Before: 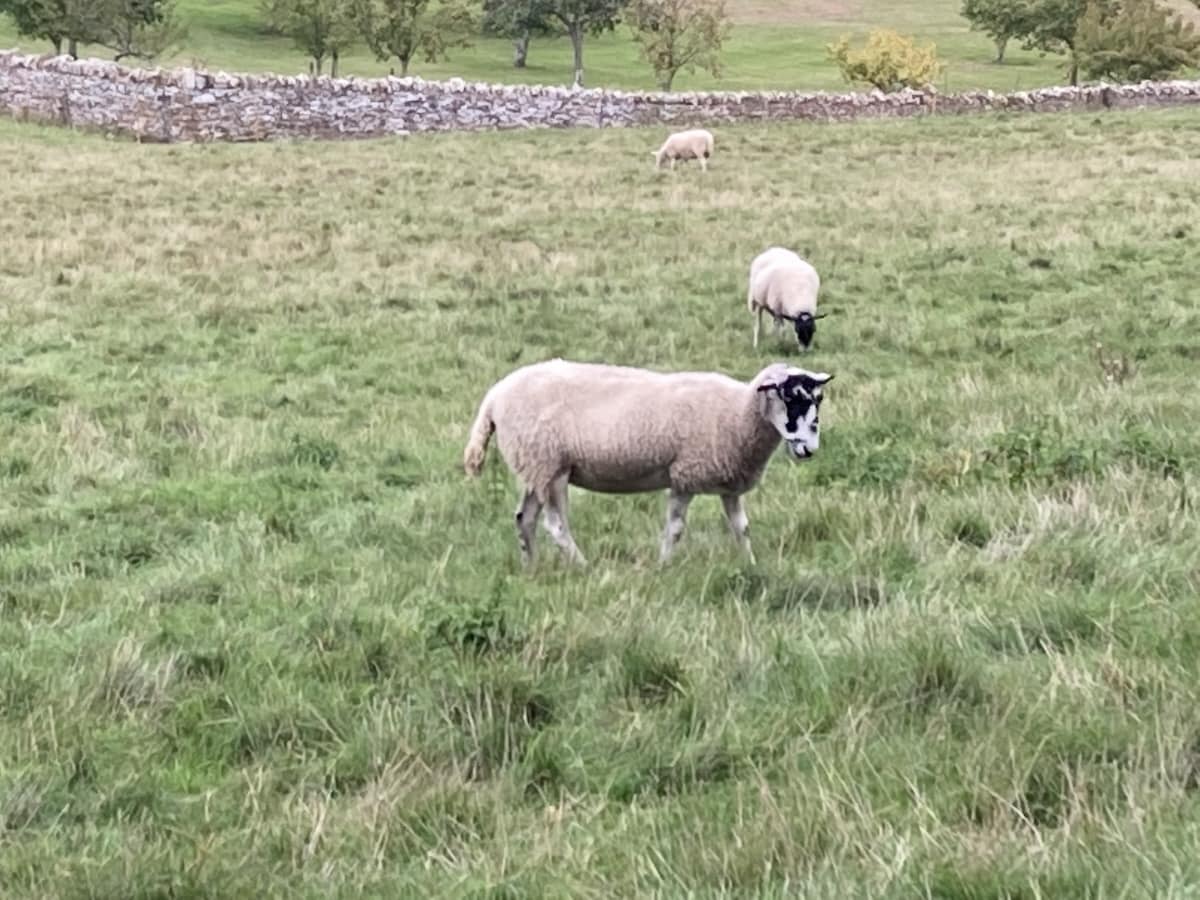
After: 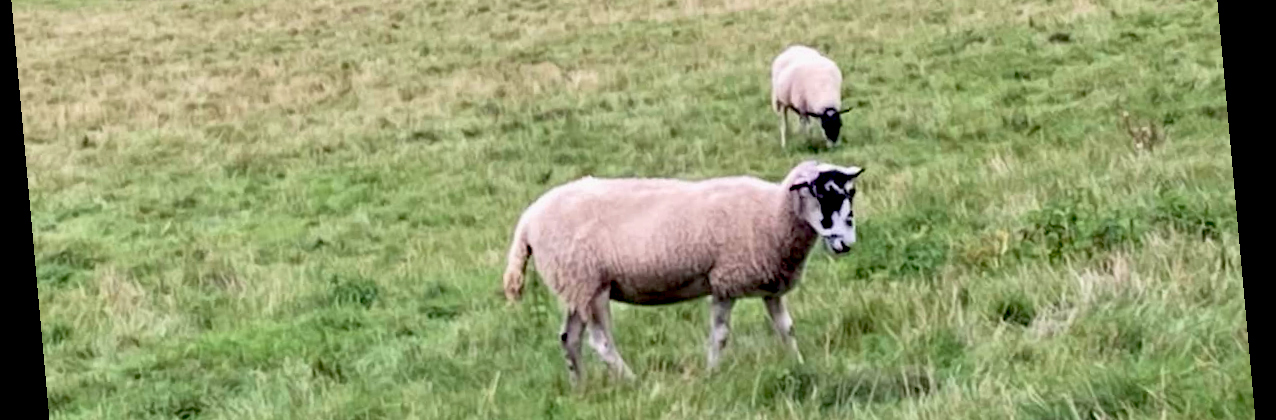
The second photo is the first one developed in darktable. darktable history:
crop and rotate: top 23.84%, bottom 34.294%
rotate and perspective: rotation -5.2°, automatic cropping off
exposure: black level correction 0.029, exposure -0.073 EV, compensate highlight preservation false
velvia: on, module defaults
